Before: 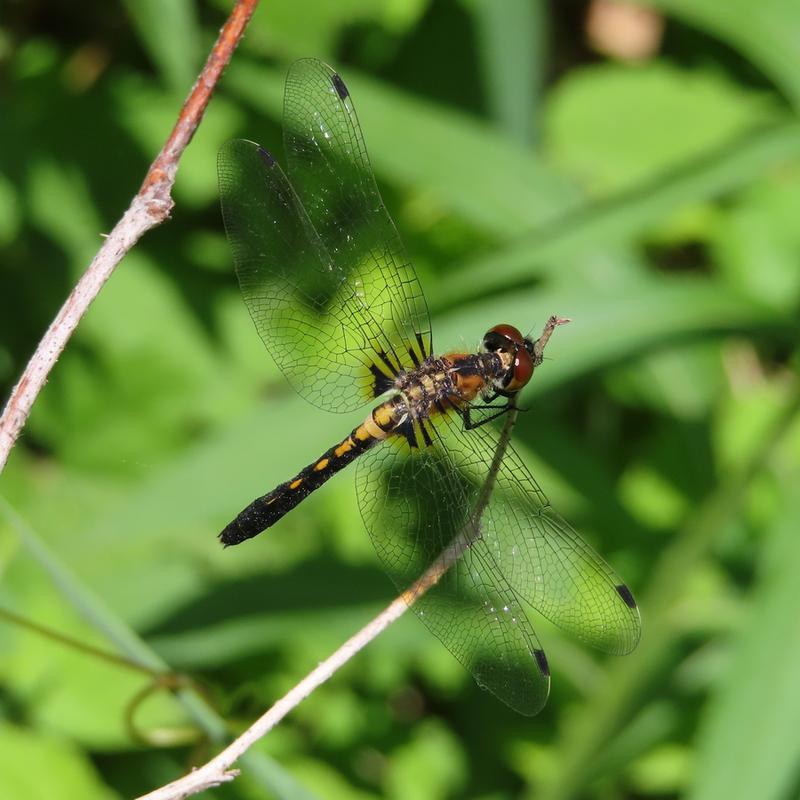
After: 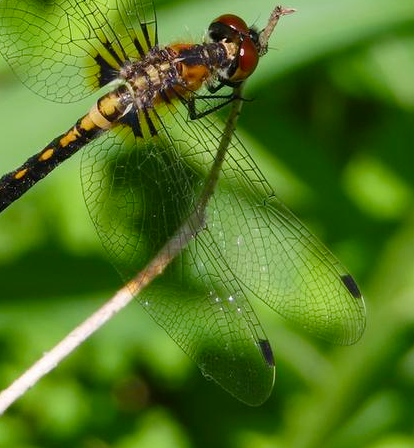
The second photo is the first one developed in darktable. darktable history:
crop: left 34.479%, top 38.822%, right 13.718%, bottom 5.172%
color balance rgb: perceptual saturation grading › global saturation 20%, perceptual saturation grading › highlights -25%, perceptual saturation grading › shadows 25%
